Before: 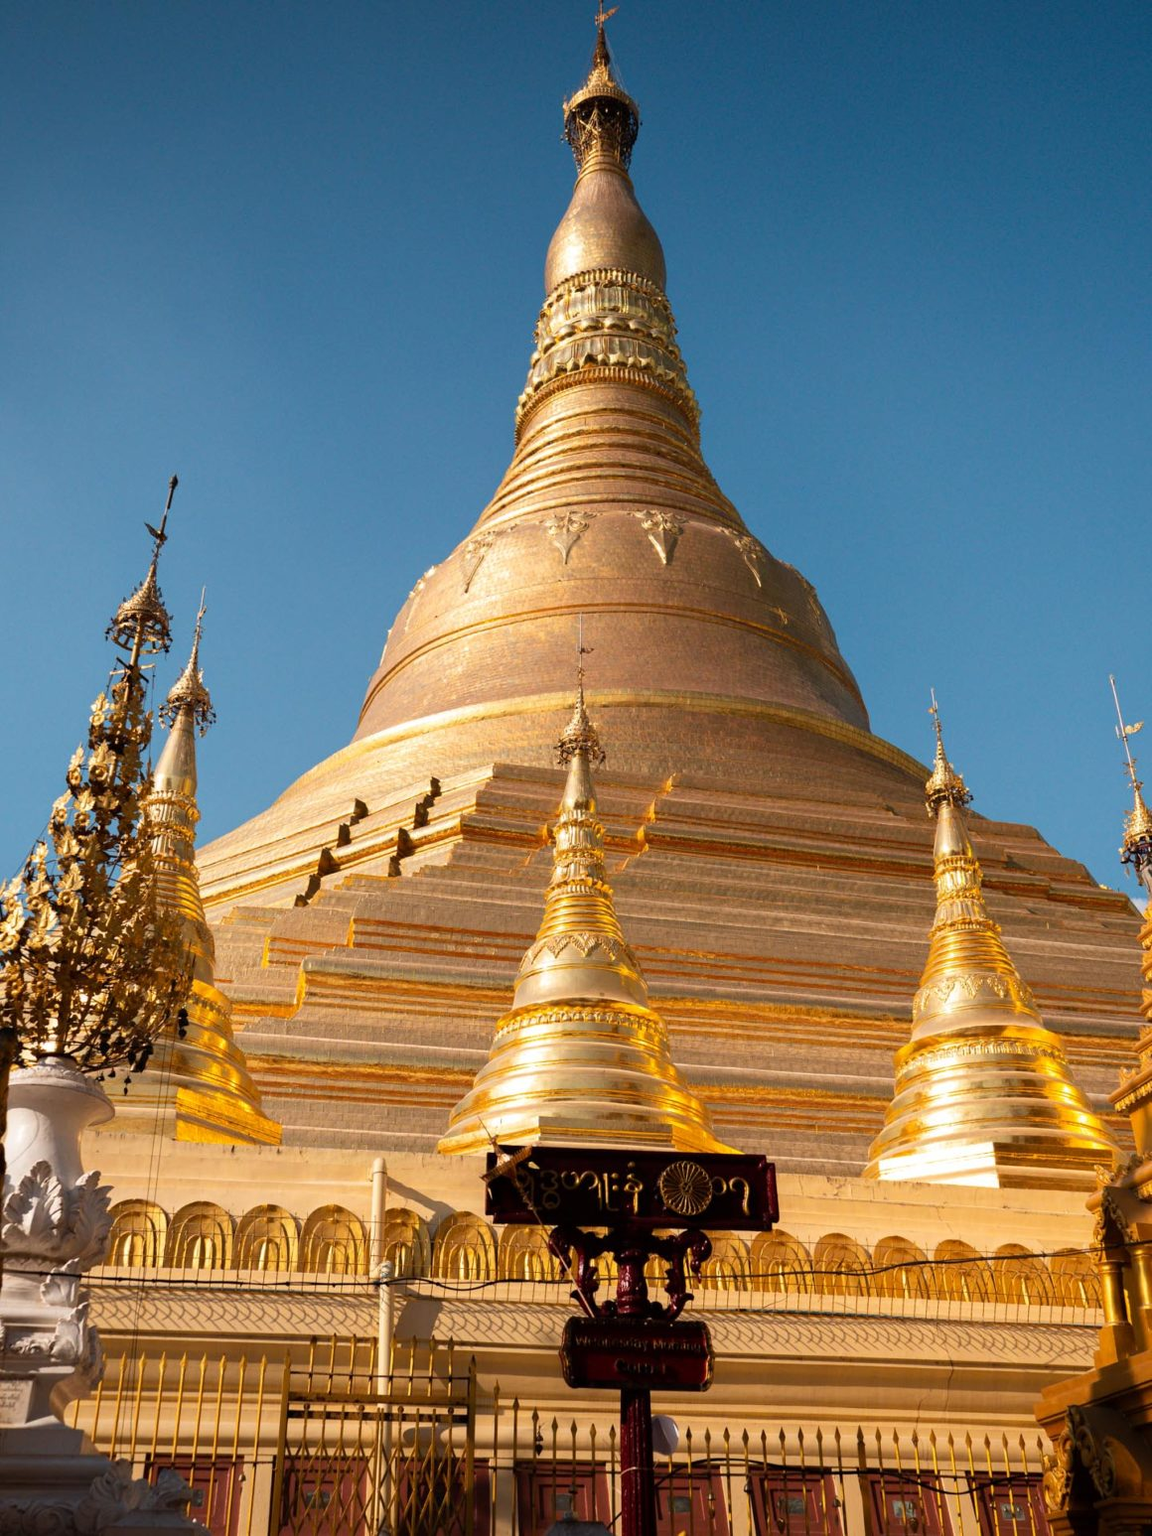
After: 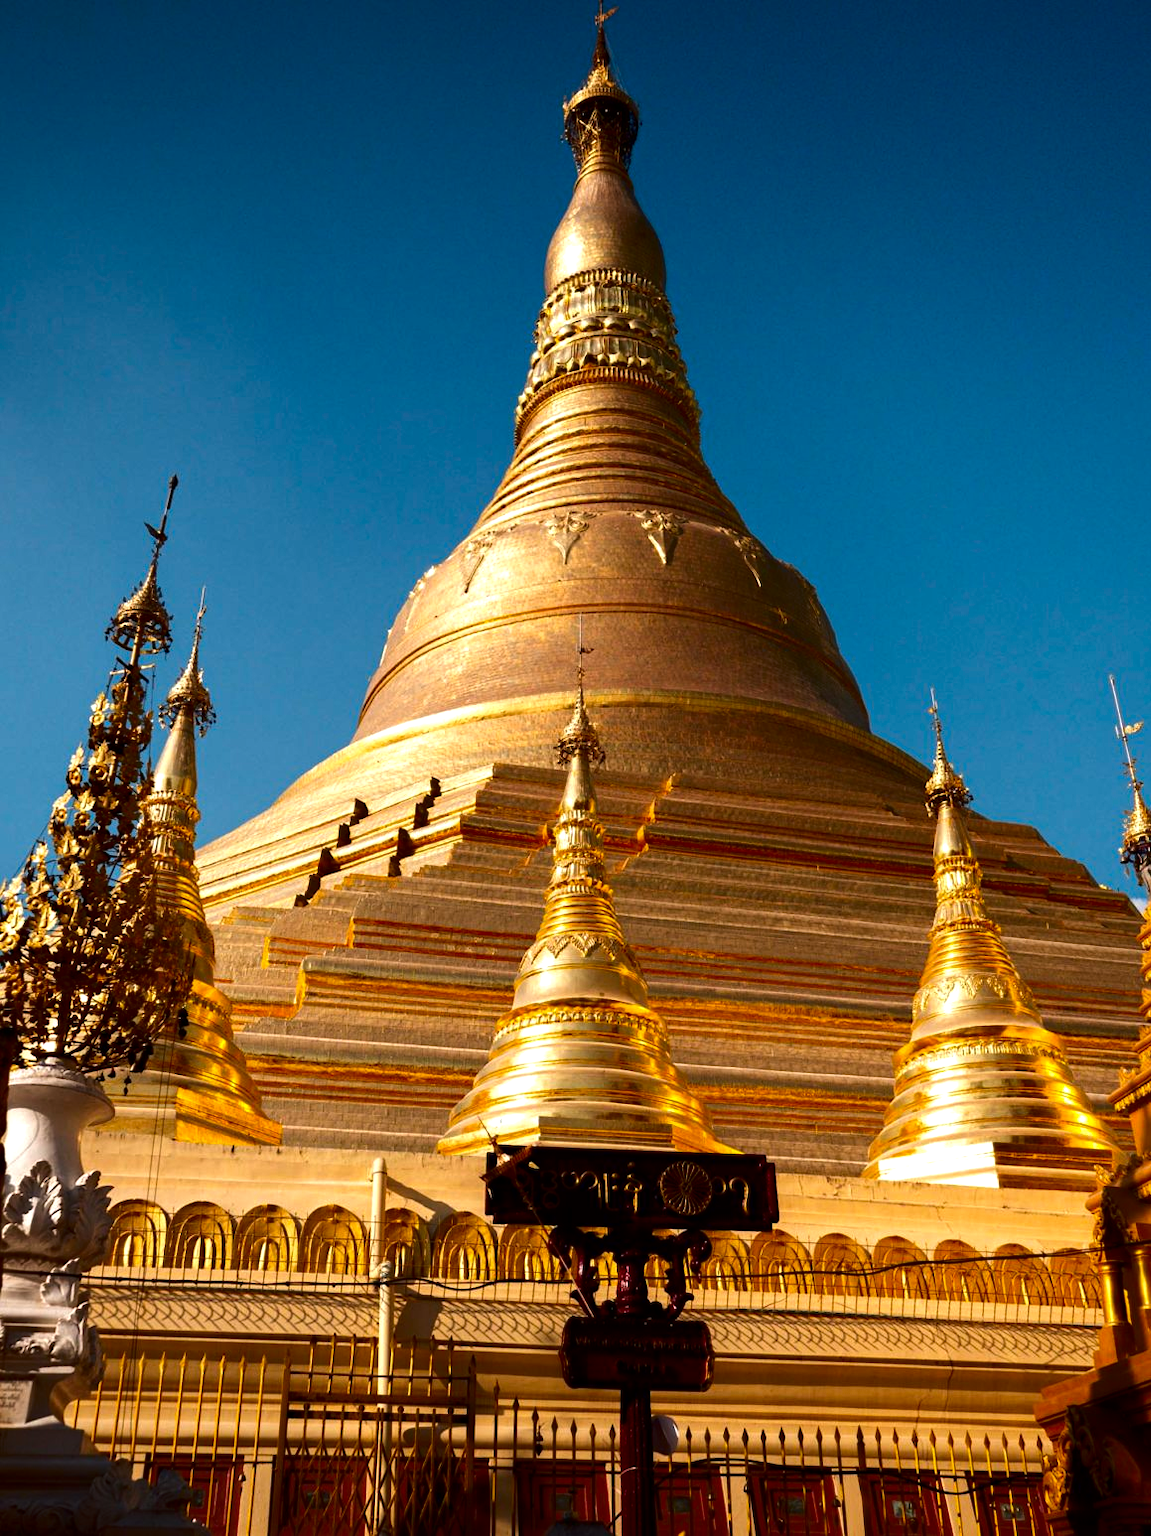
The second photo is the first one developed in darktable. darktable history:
contrast brightness saturation: brightness -0.25, saturation 0.2
tone equalizer: -8 EV -0.417 EV, -7 EV -0.389 EV, -6 EV -0.333 EV, -5 EV -0.222 EV, -3 EV 0.222 EV, -2 EV 0.333 EV, -1 EV 0.389 EV, +0 EV 0.417 EV, edges refinement/feathering 500, mask exposure compensation -1.57 EV, preserve details no
